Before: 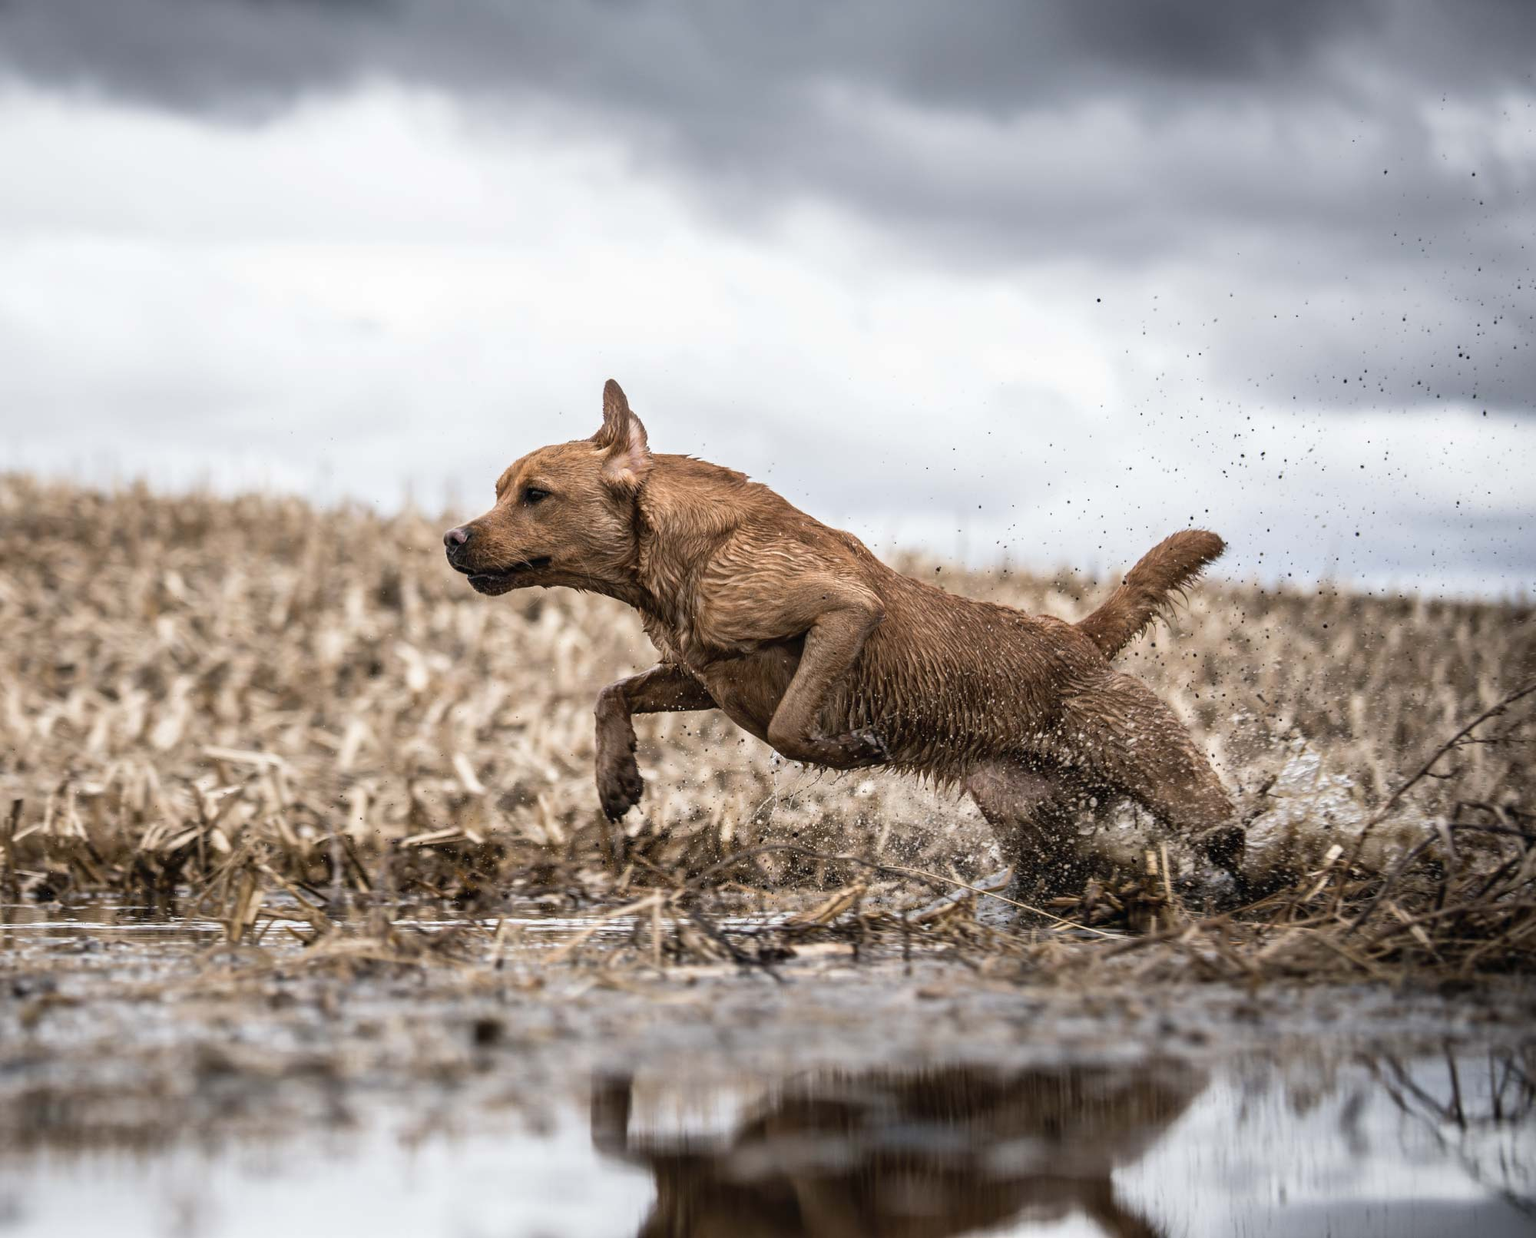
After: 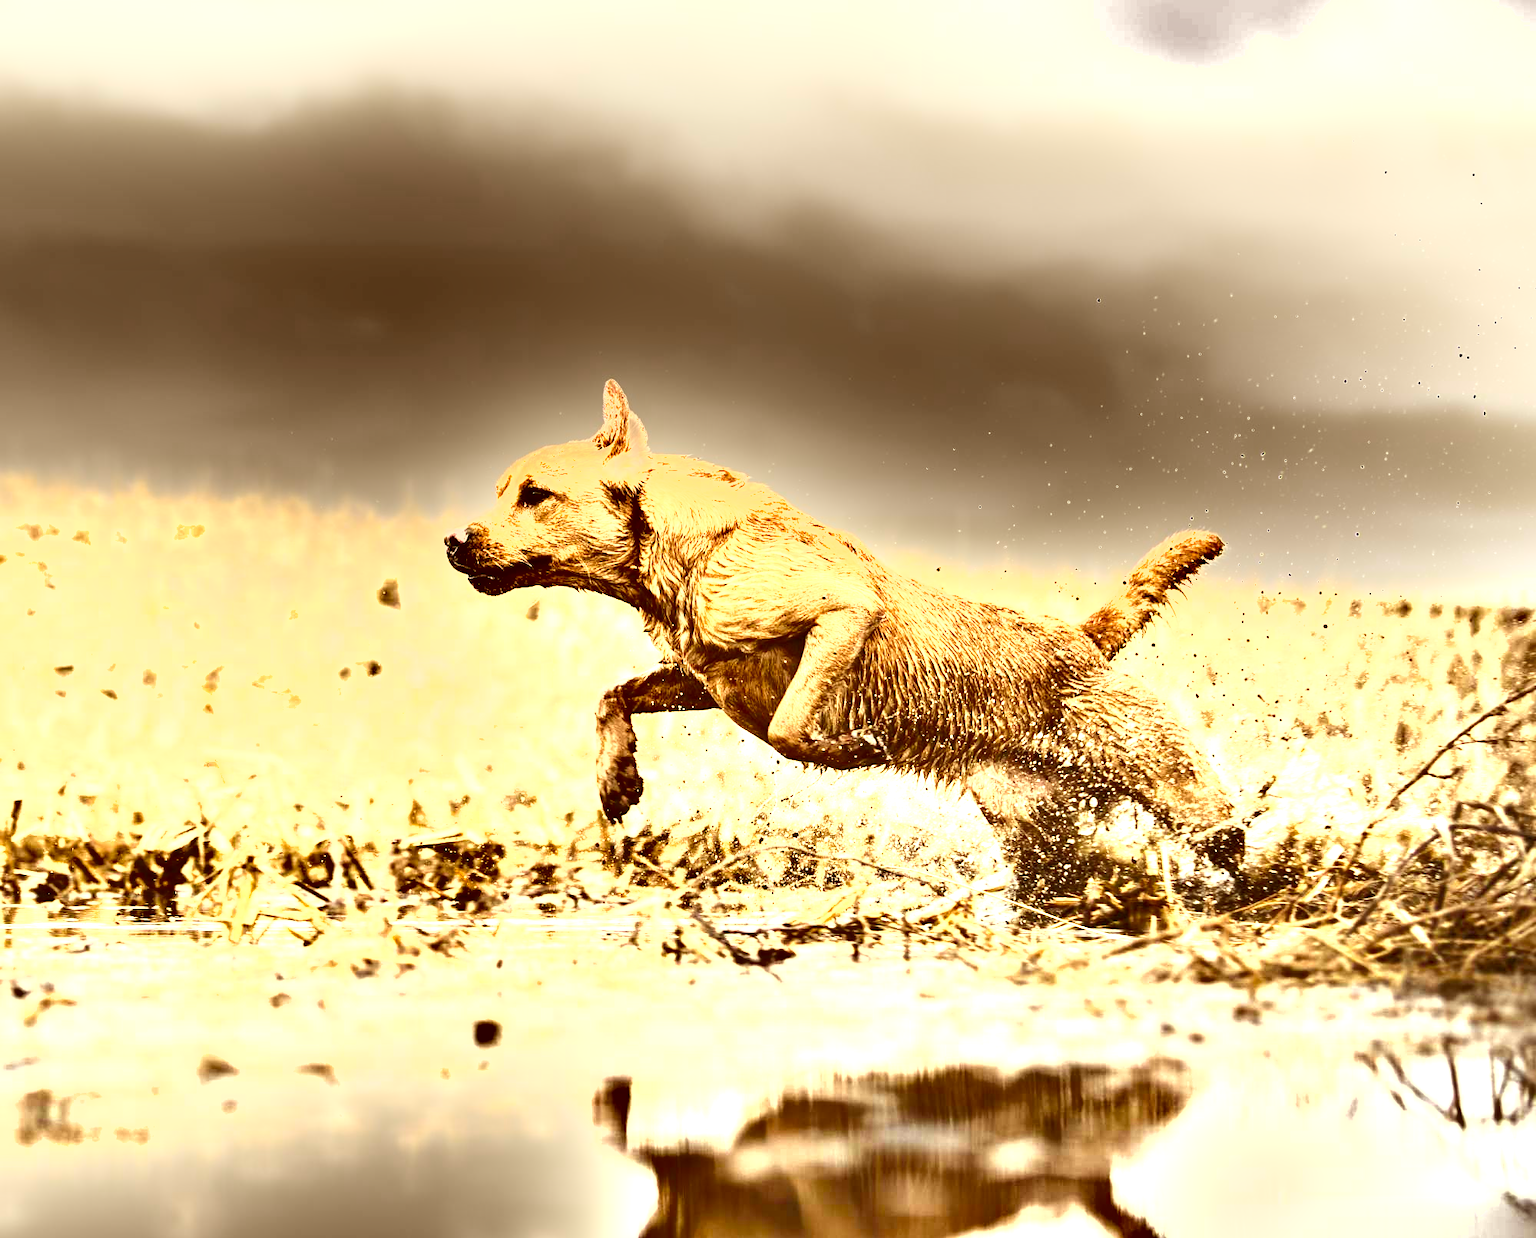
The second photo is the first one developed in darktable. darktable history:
shadows and highlights: shadows 20.97, highlights -36.87, soften with gaussian
color correction: highlights a* 1.25, highlights b* 24.34, shadows a* 15.81, shadows b* 24.87
exposure: exposure 2.937 EV, compensate highlight preservation false
